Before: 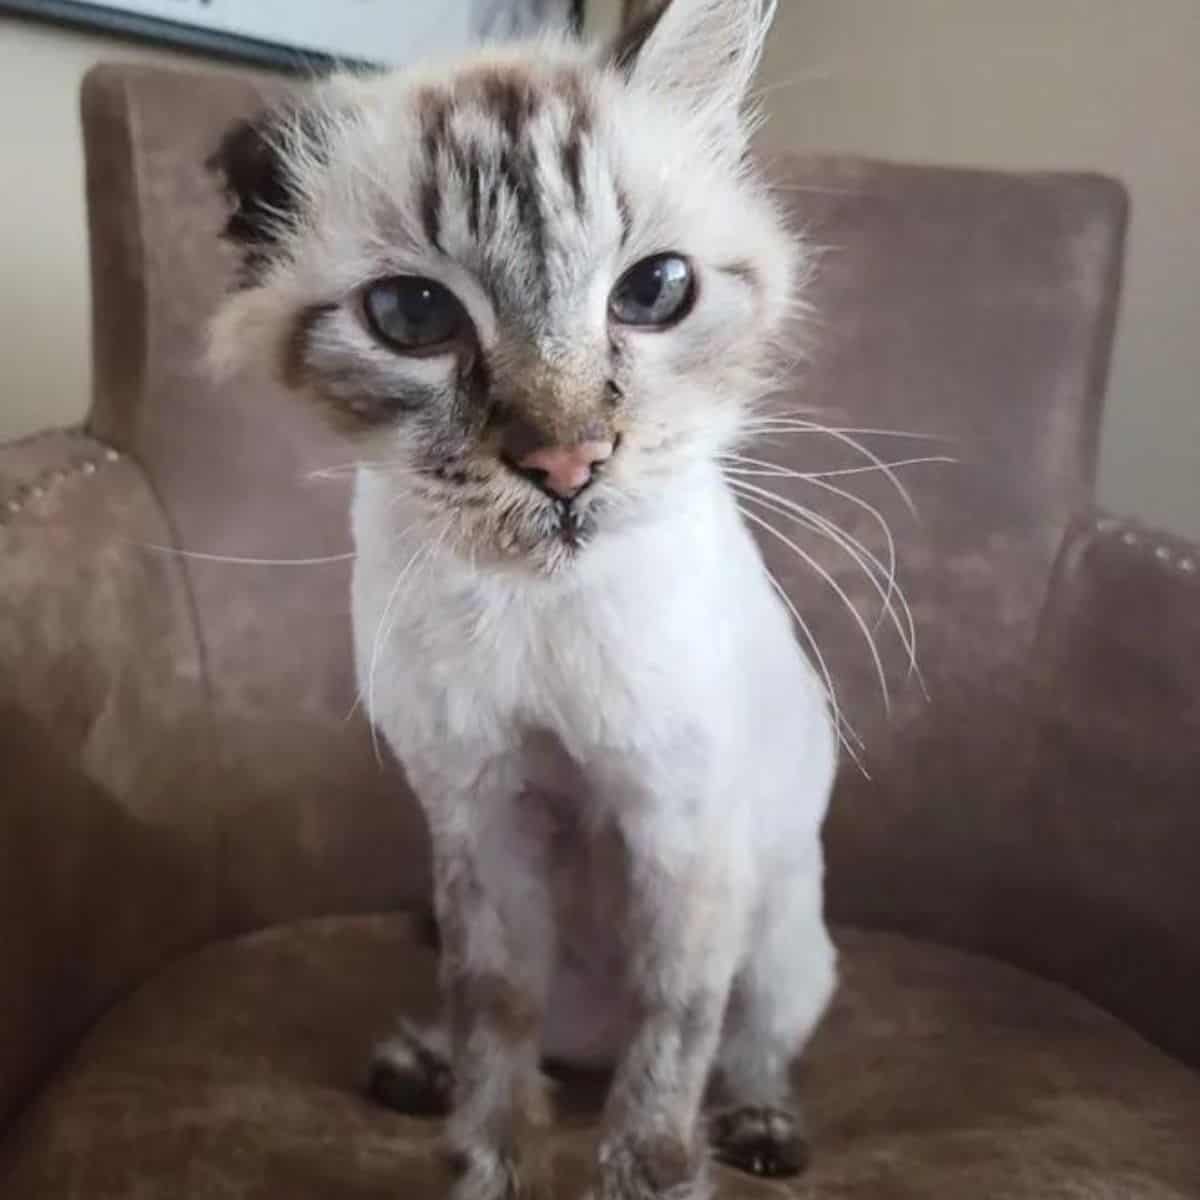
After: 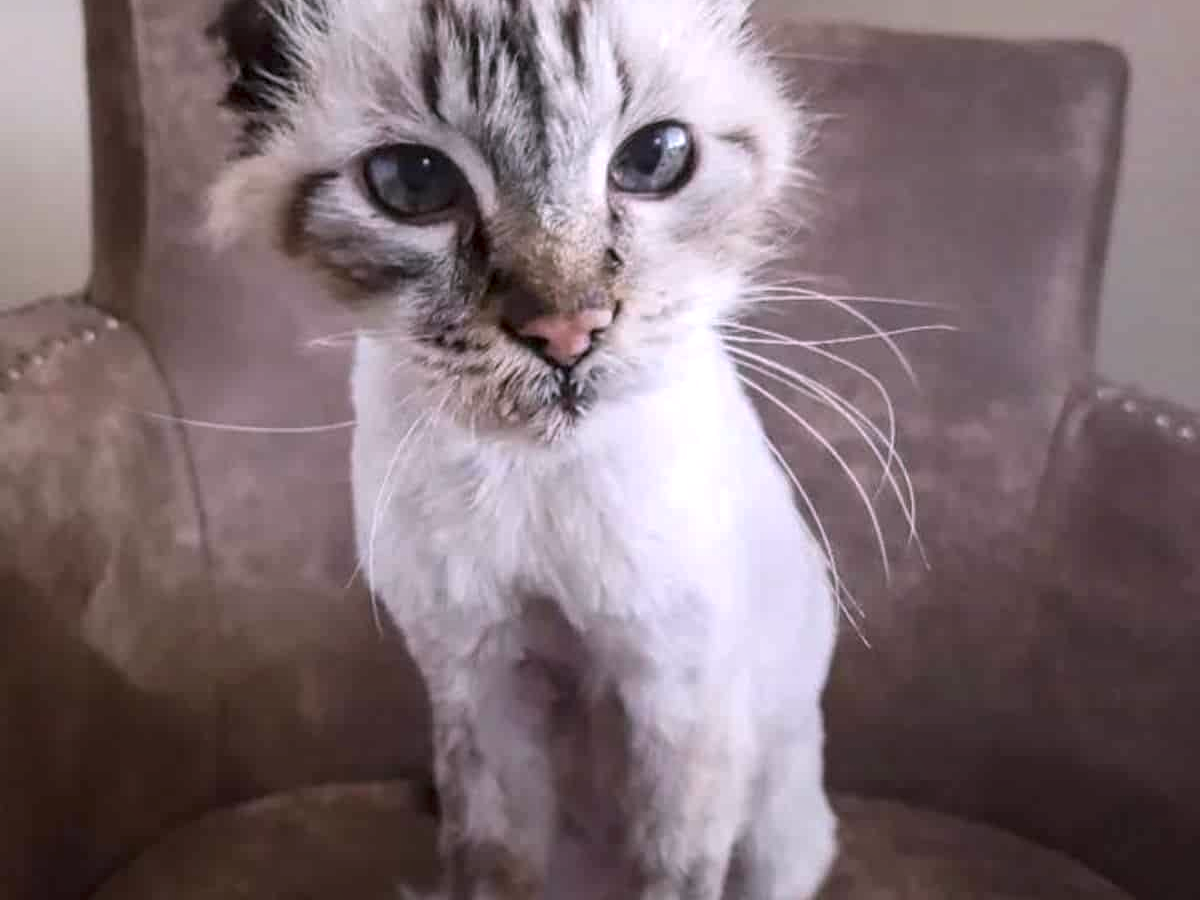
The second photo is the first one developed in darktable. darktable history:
white balance: red 1.05, blue 1.072
crop: top 11.038%, bottom 13.962%
local contrast: detail 130%
